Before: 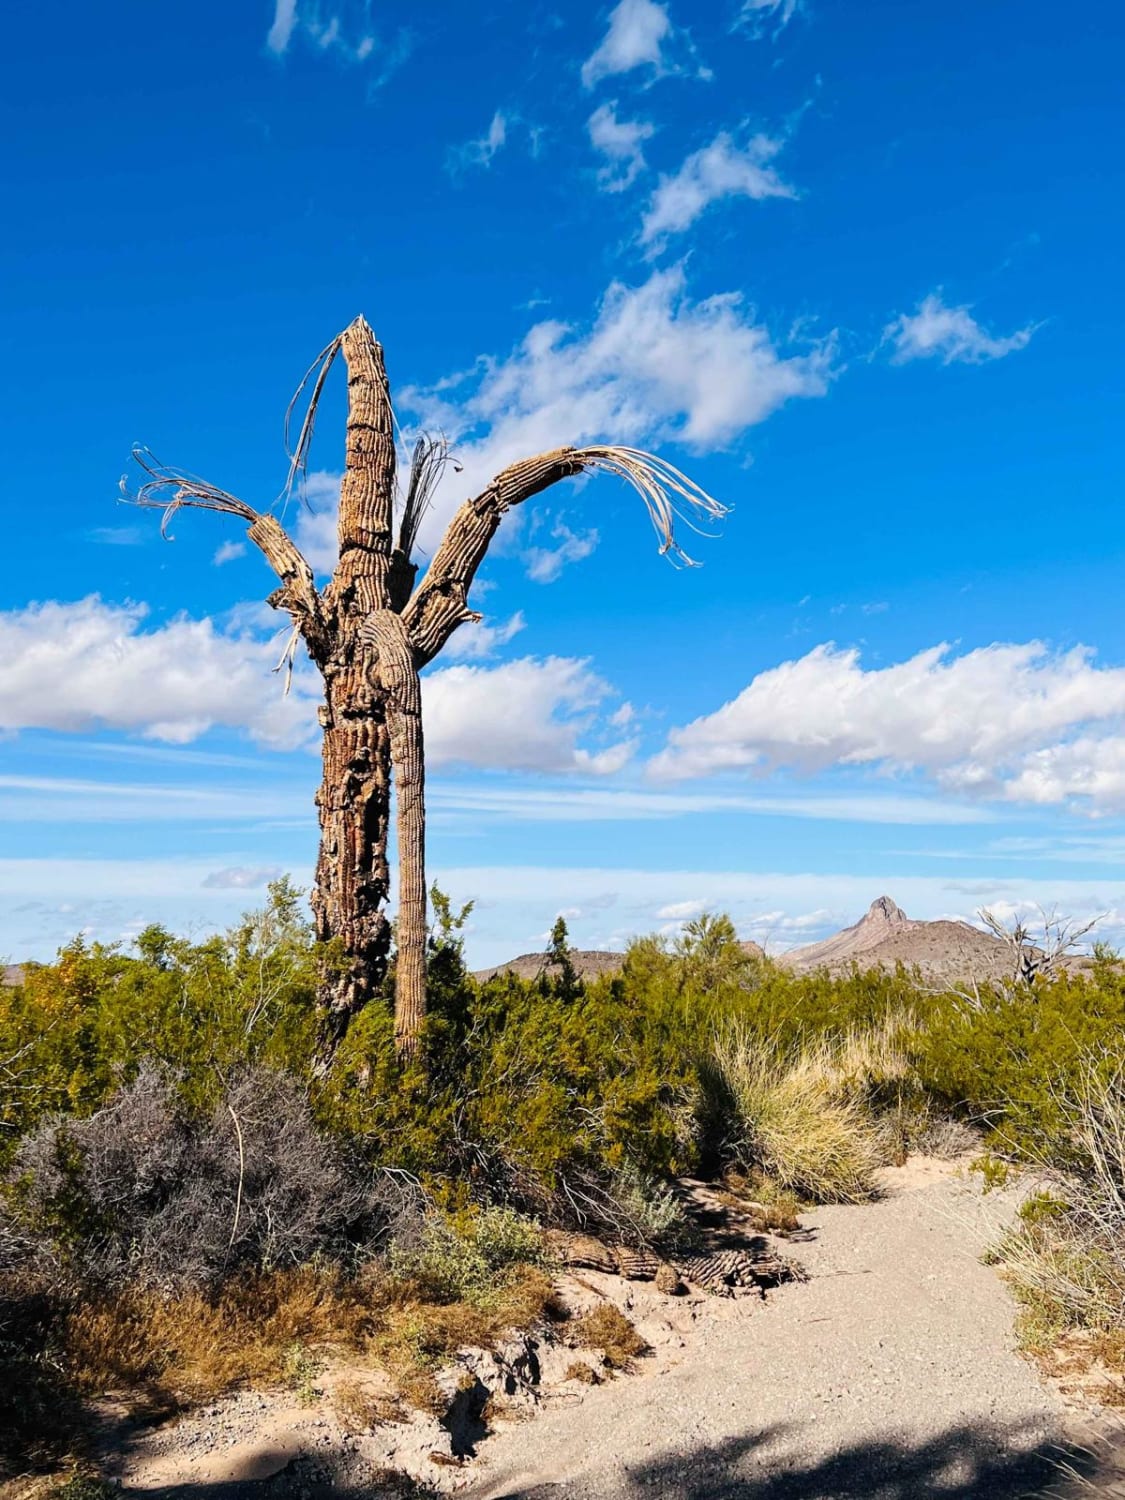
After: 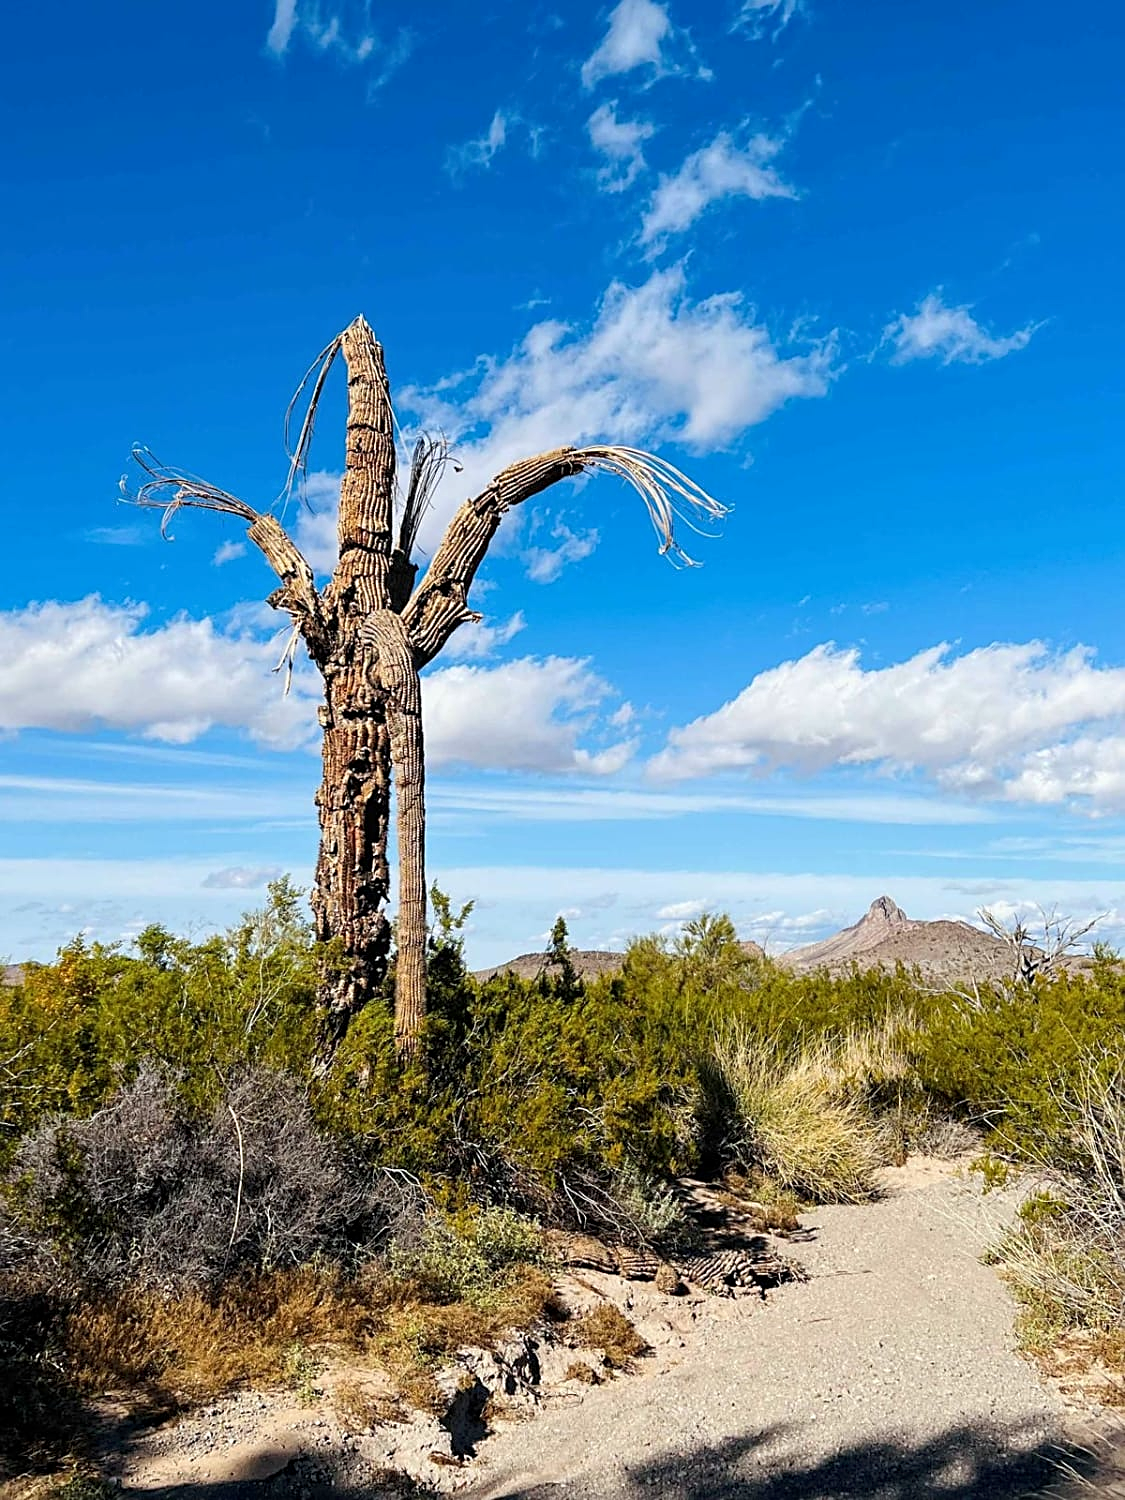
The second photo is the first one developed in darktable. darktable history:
white balance: red 0.978, blue 0.999
local contrast: highlights 100%, shadows 100%, detail 120%, midtone range 0.2
sharpen: on, module defaults
